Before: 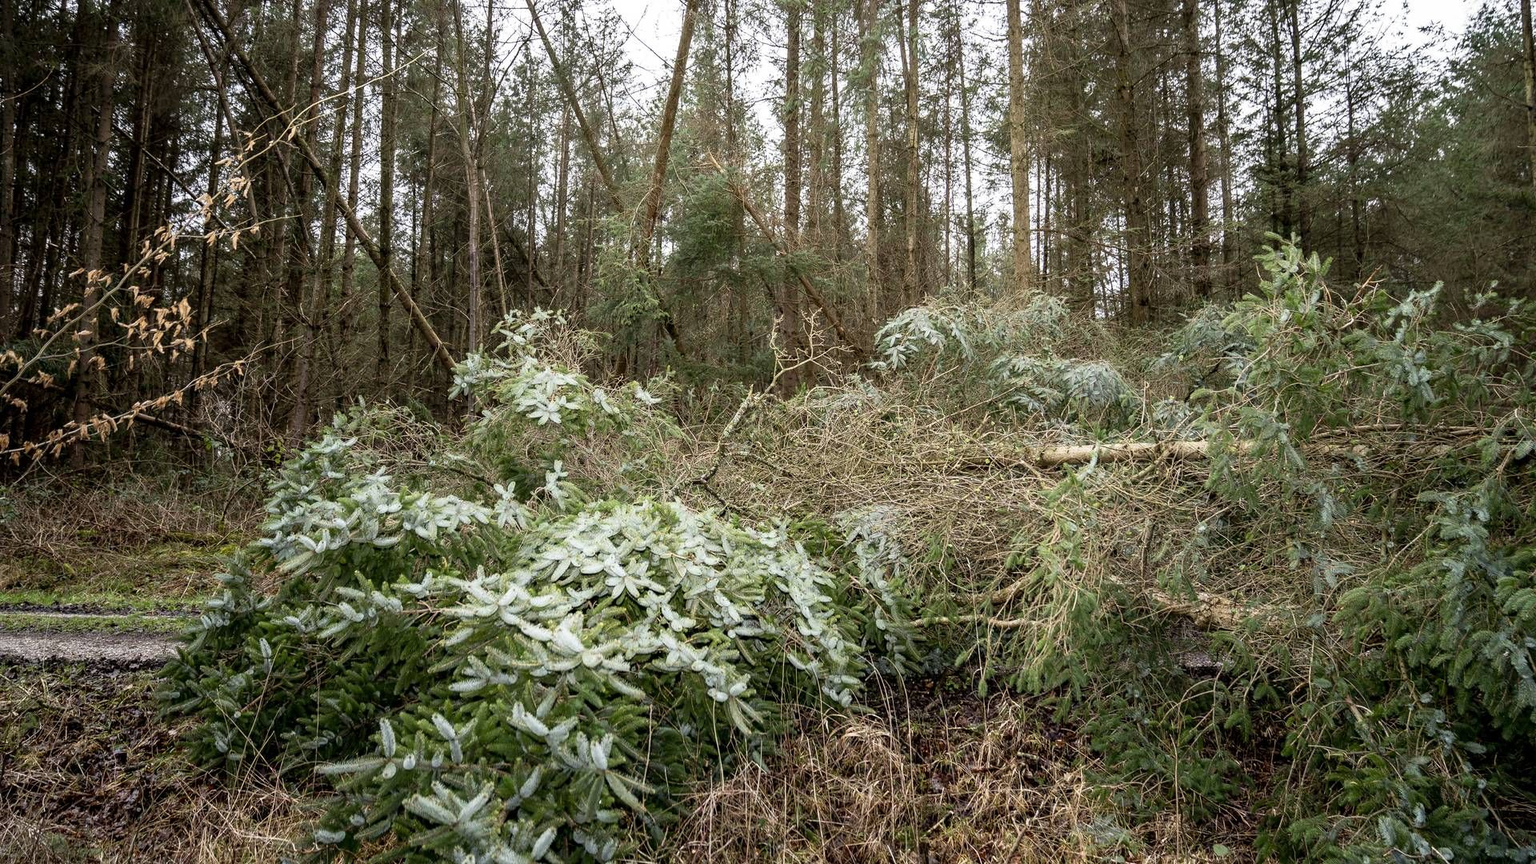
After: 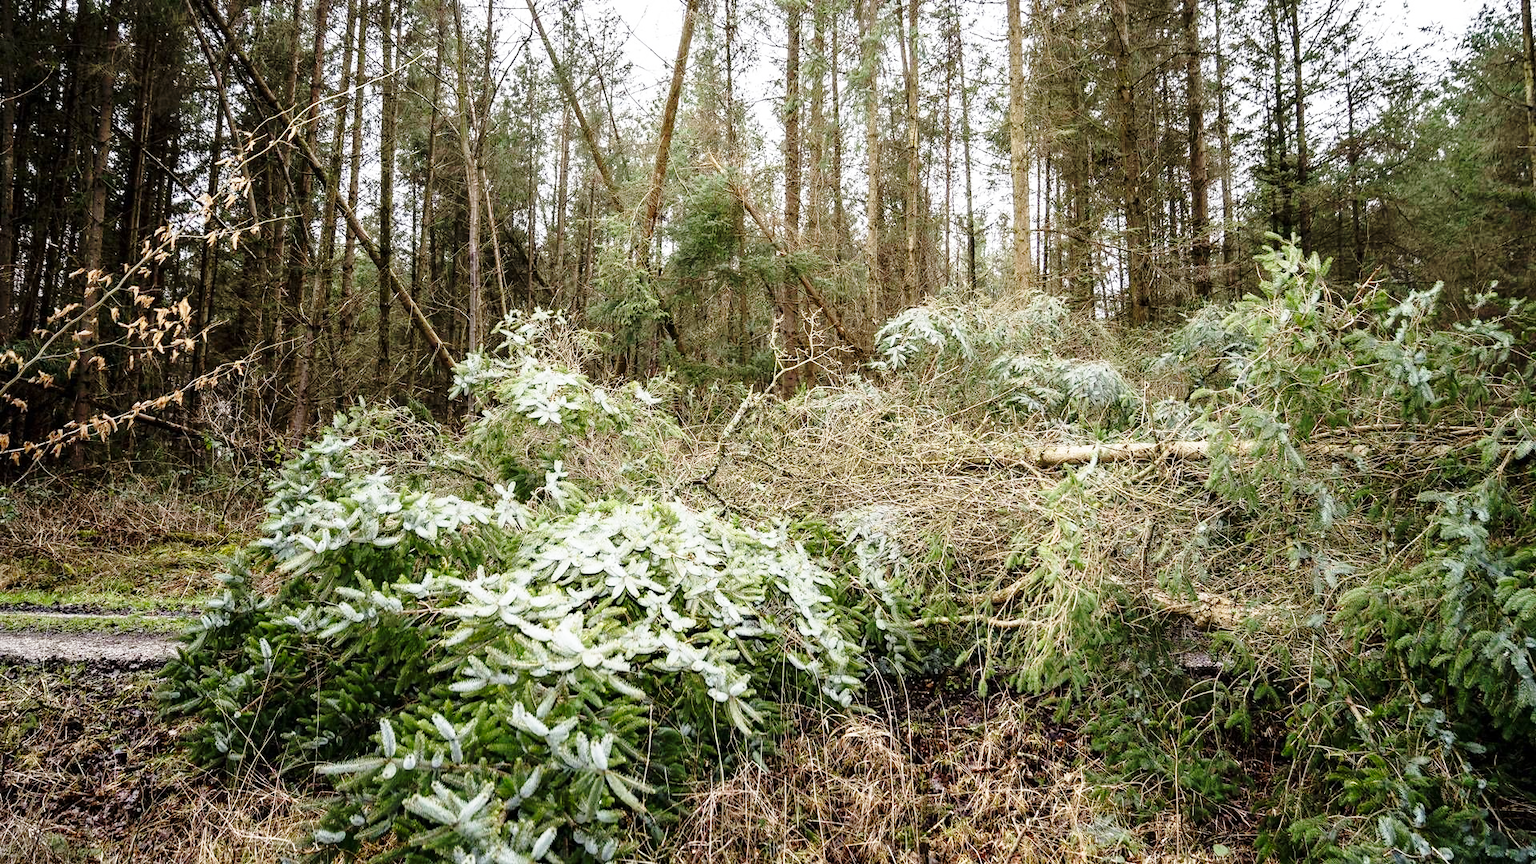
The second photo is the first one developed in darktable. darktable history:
base curve: curves: ch0 [(0, 0) (0.028, 0.03) (0.121, 0.232) (0.46, 0.748) (0.859, 0.968) (1, 1)], preserve colors none
tone equalizer: on, module defaults
